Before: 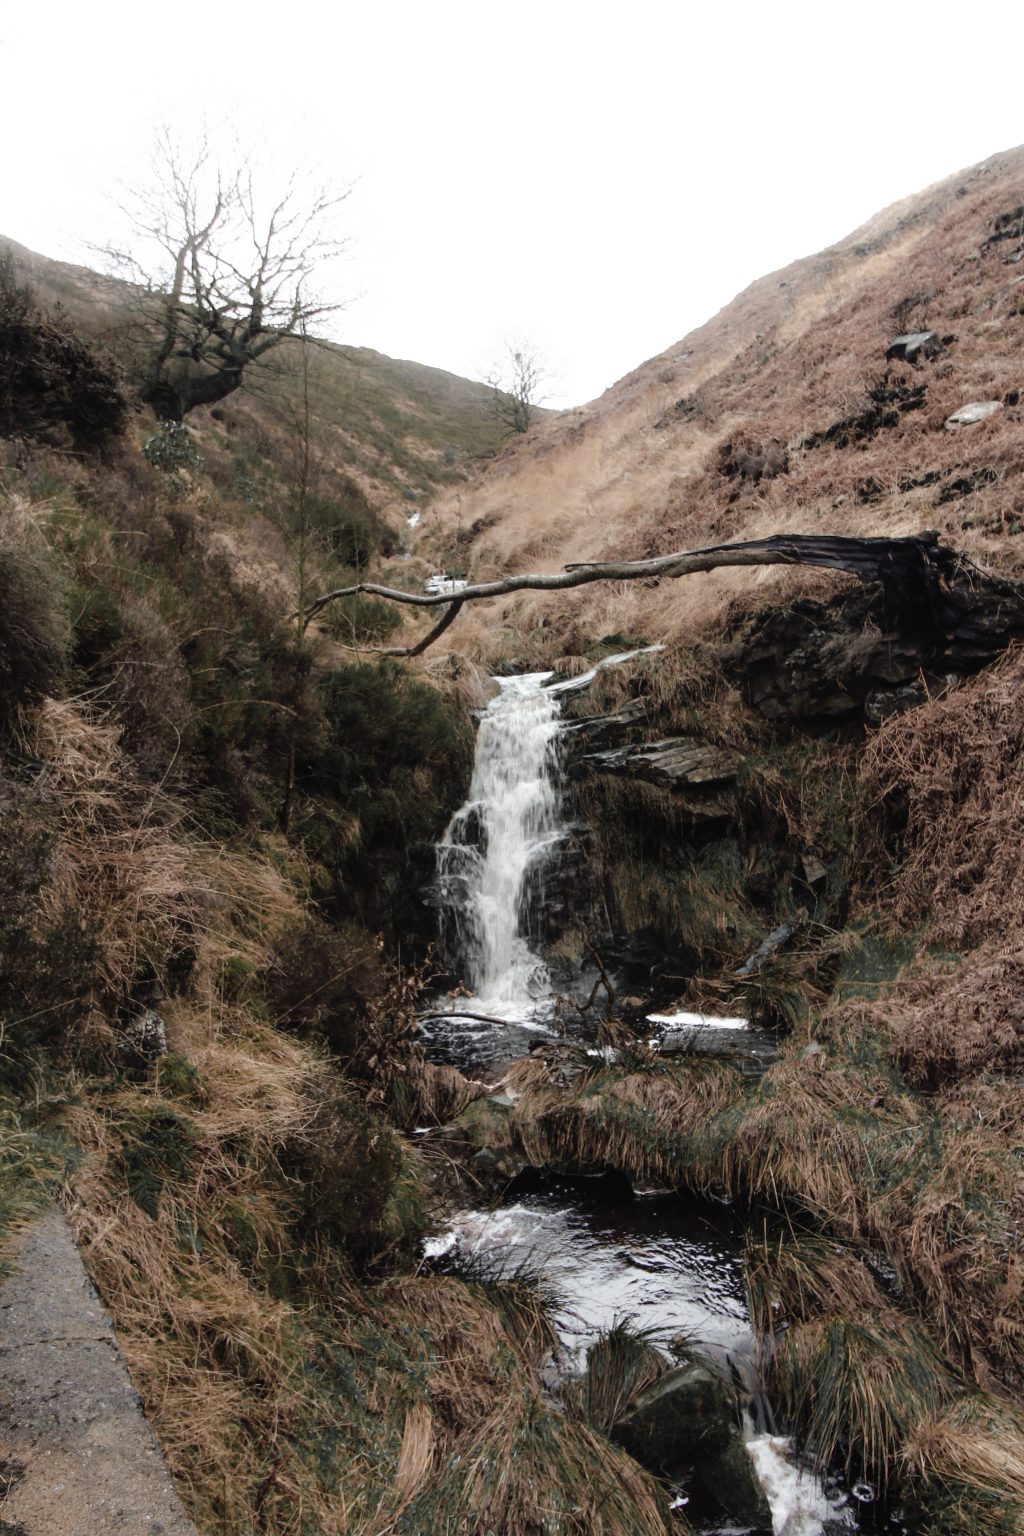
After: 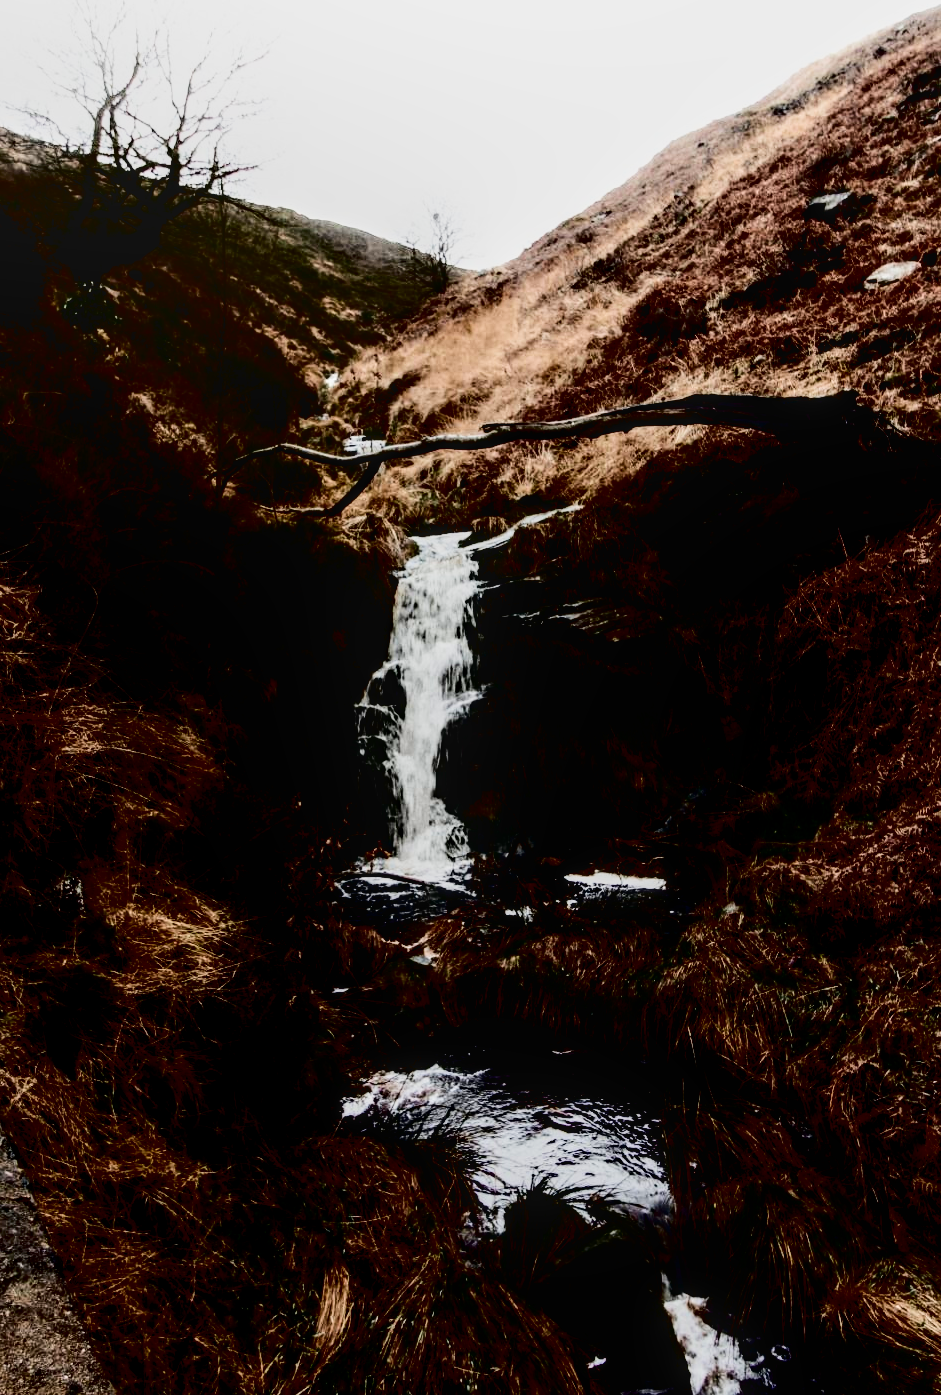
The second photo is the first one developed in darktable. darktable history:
local contrast: on, module defaults
contrast brightness saturation: contrast 0.773, brightness -0.981, saturation 0.986
filmic rgb: black relative exposure -3.32 EV, white relative exposure 3.45 EV, hardness 2.36, contrast 1.103, add noise in highlights 0.002, color science v3 (2019), use custom middle-gray values true, contrast in highlights soft
crop and rotate: left 8.053%, top 9.122%
